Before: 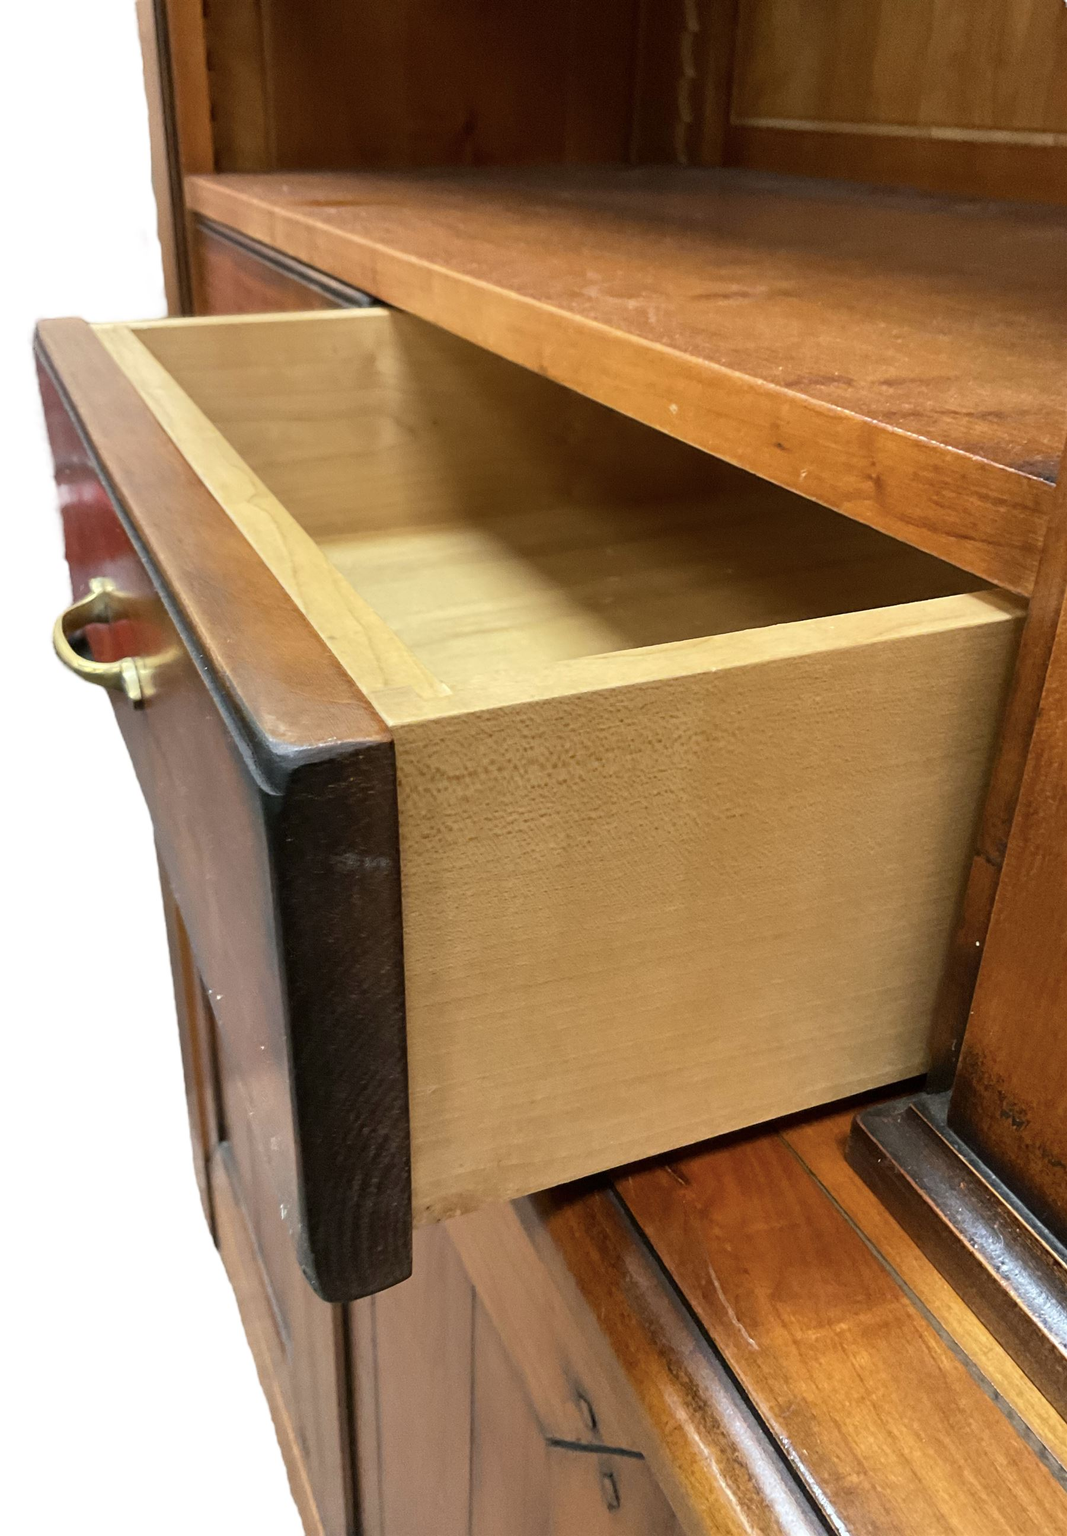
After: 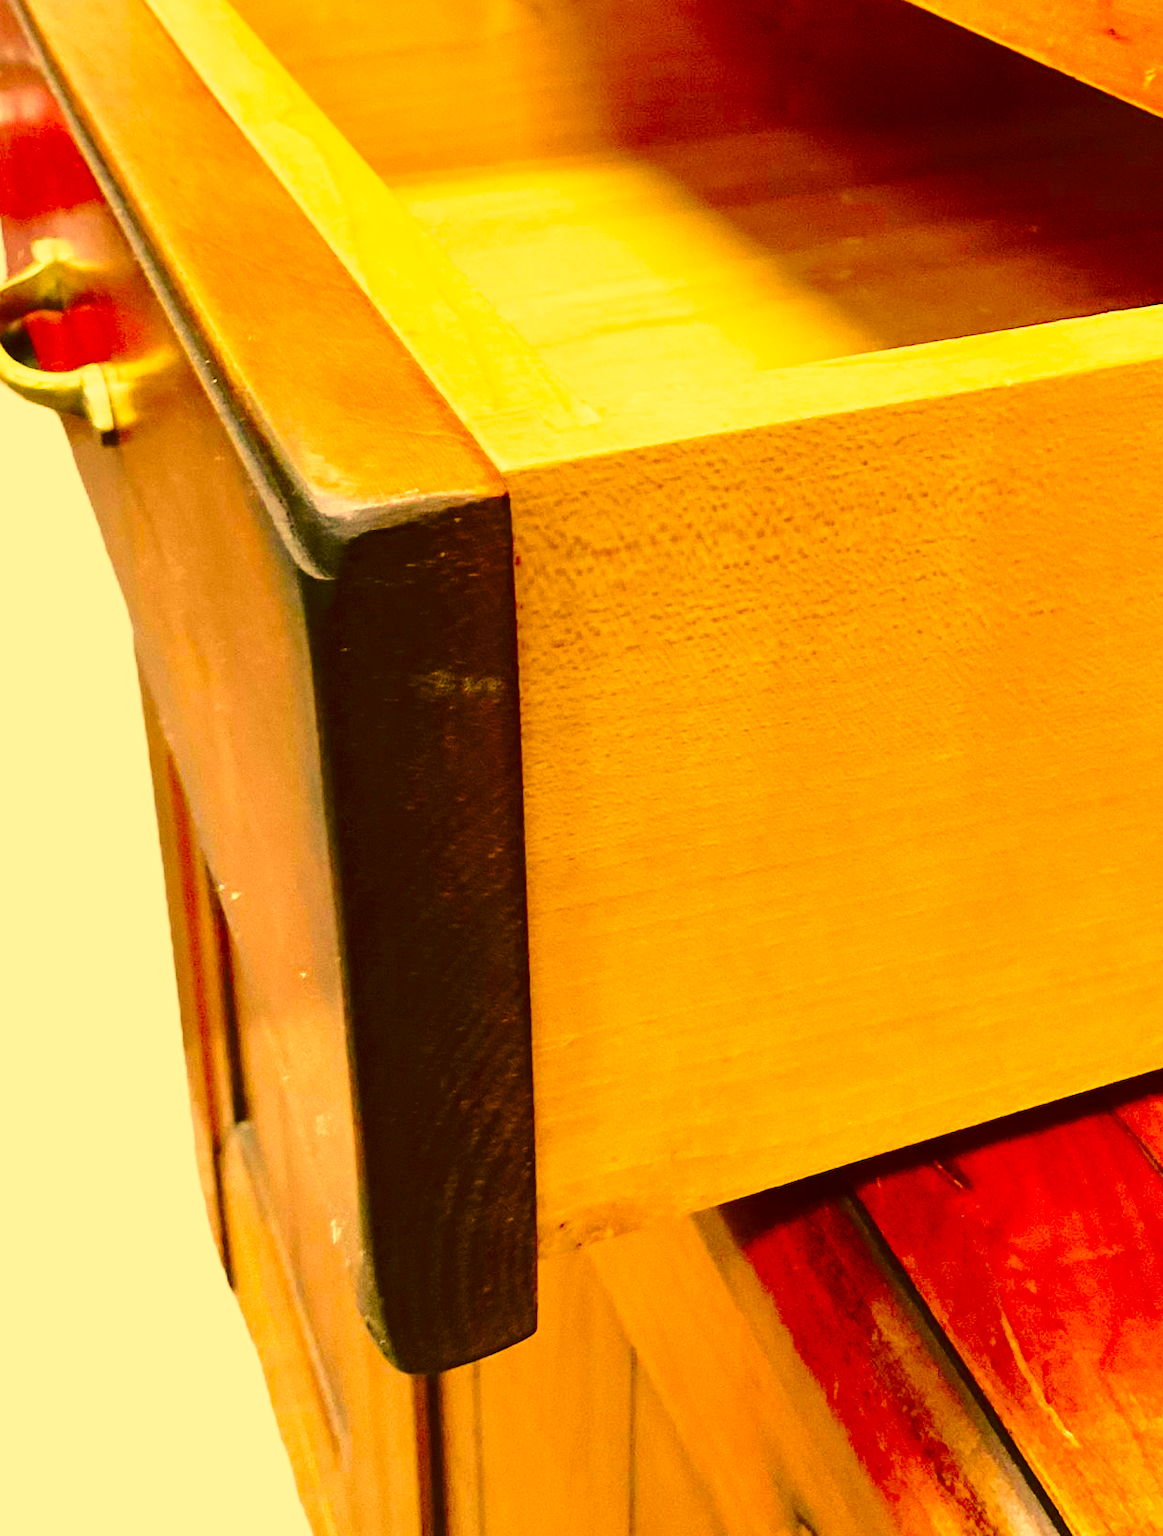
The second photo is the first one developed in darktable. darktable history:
color correction: highlights a* 11.08, highlights b* 30.23, shadows a* 2.76, shadows b* 18.2, saturation 1.74
base curve: curves: ch0 [(0, 0) (0.036, 0.037) (0.121, 0.228) (0.46, 0.76) (0.859, 0.983) (1, 1)], preserve colors none
velvia: on, module defaults
crop: left 6.497%, top 27.697%, right 23.798%, bottom 8.402%
